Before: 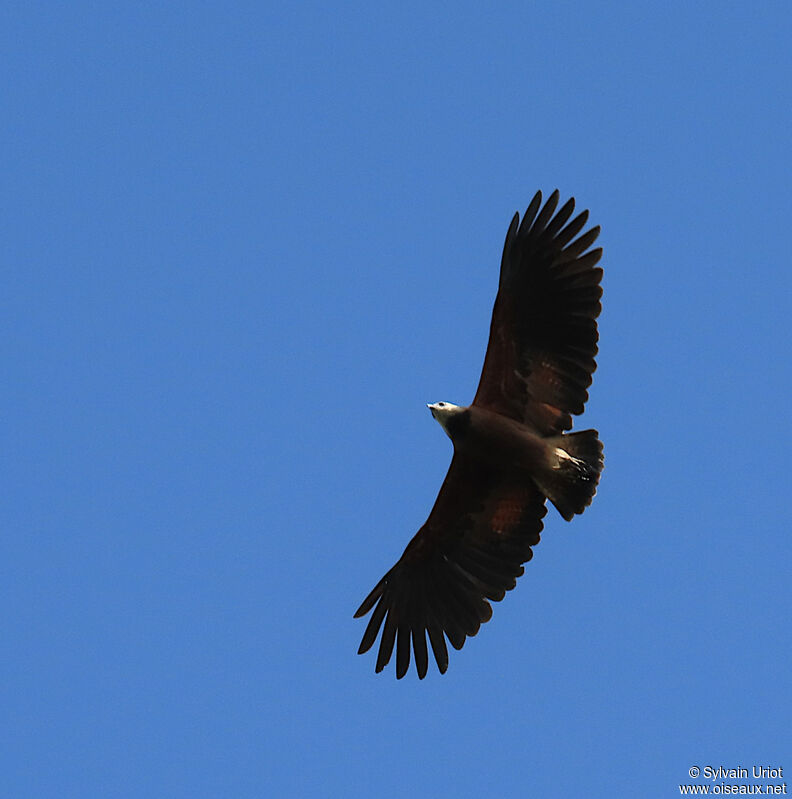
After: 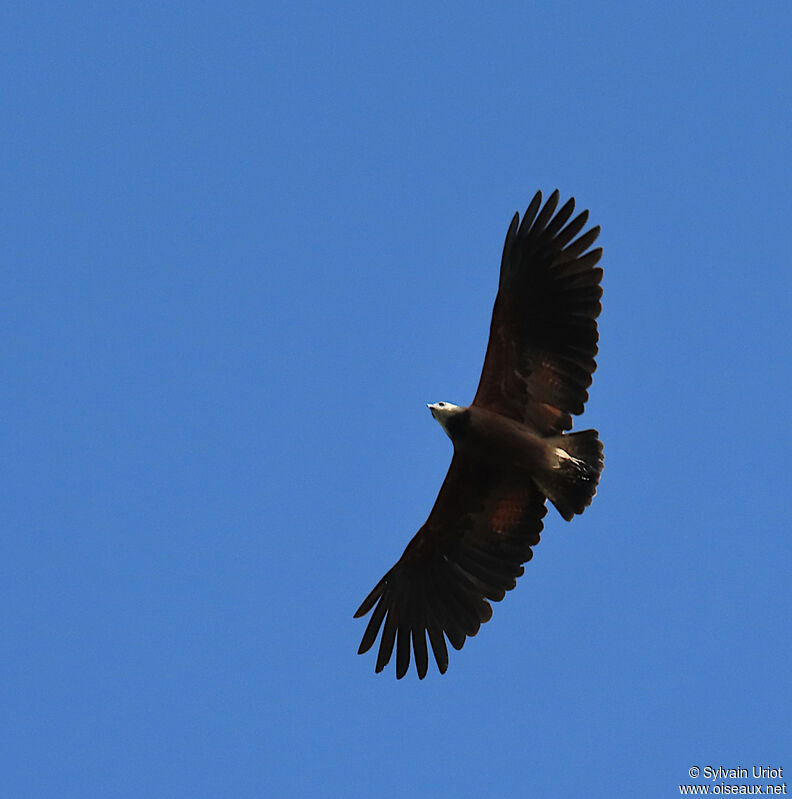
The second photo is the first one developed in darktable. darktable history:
shadows and highlights: shadows 43.54, white point adjustment -1.55, soften with gaussian
